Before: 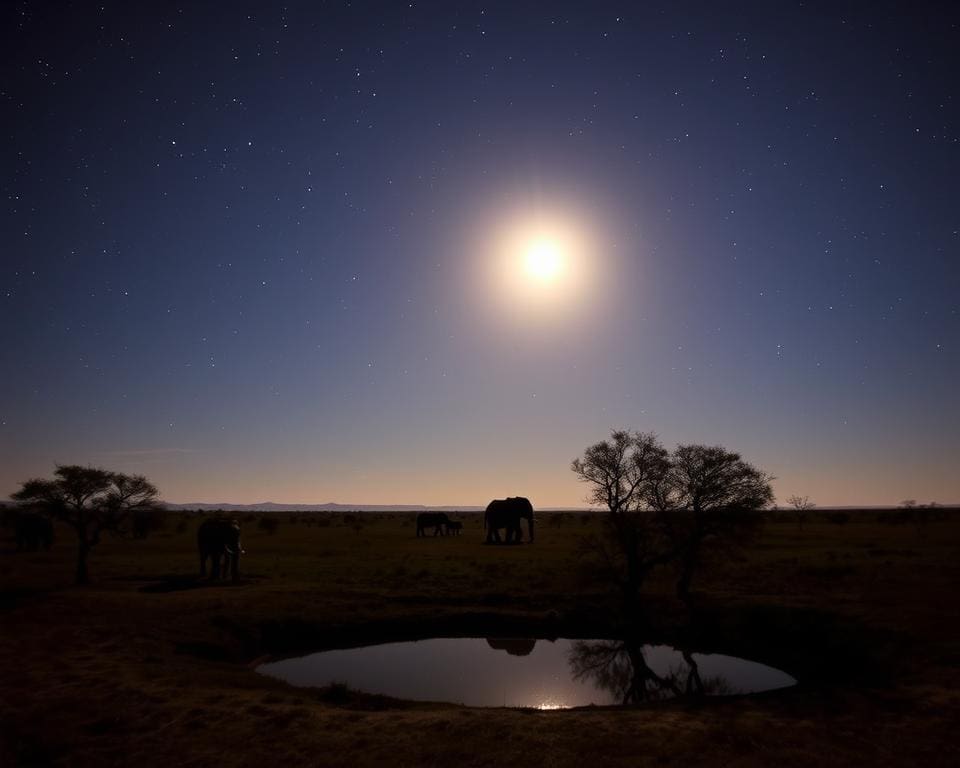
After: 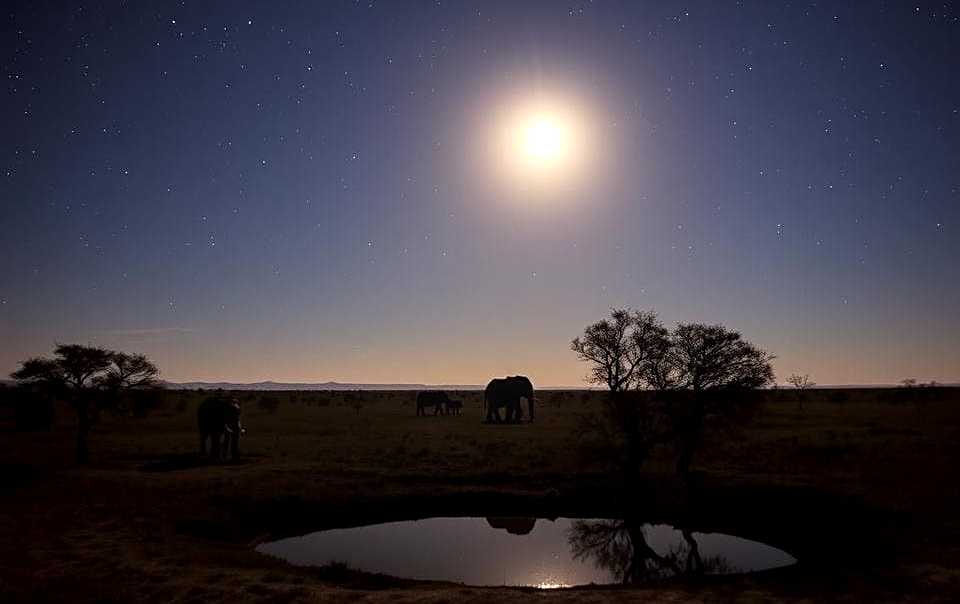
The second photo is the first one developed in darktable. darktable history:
exposure: compensate highlight preservation false
crop and rotate: top 15.773%, bottom 5.489%
local contrast: on, module defaults
sharpen: on, module defaults
